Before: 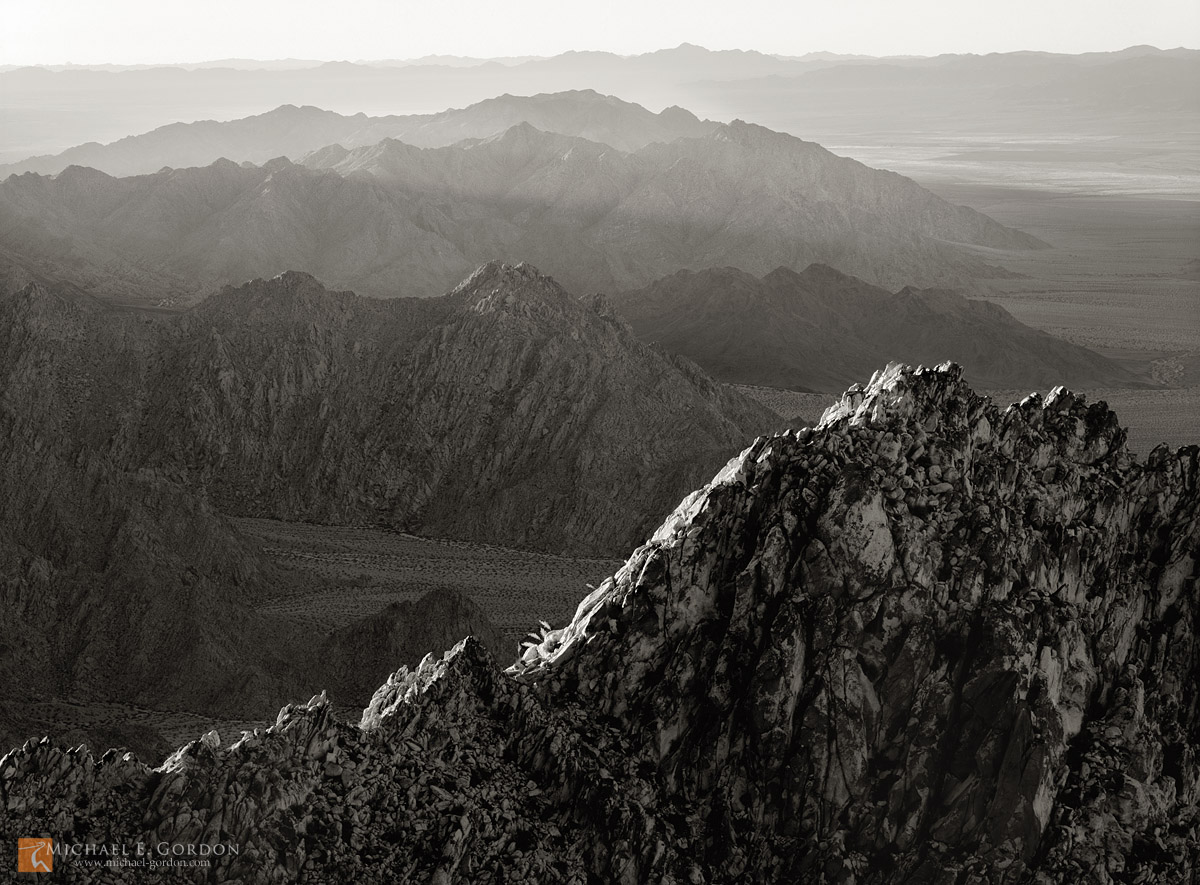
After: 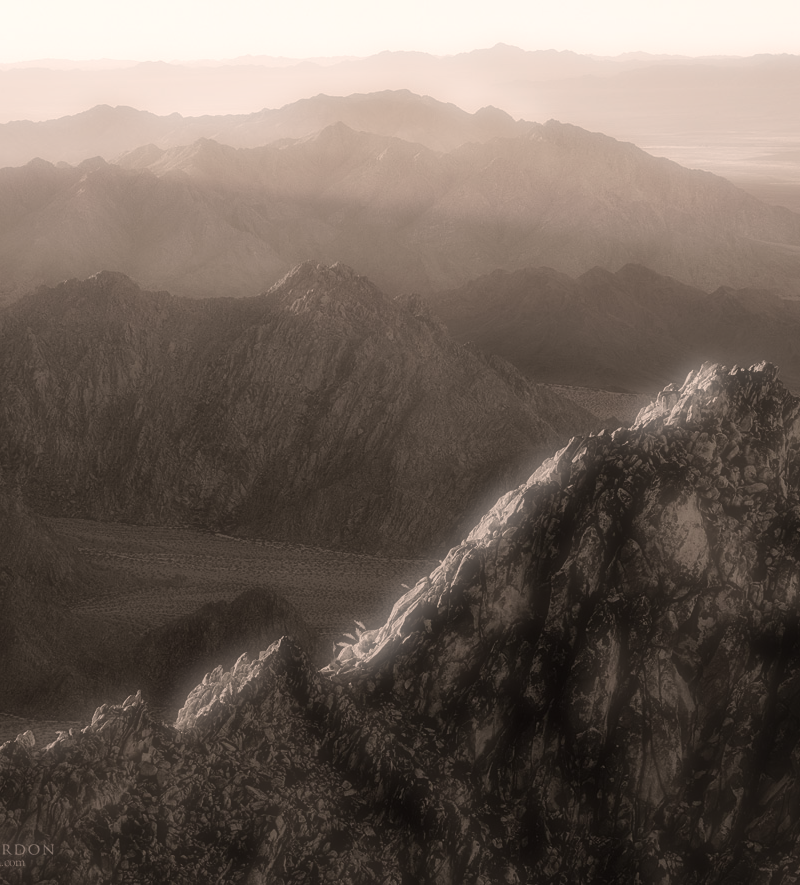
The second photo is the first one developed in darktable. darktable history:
soften: on, module defaults
local contrast: detail 110%
white balance: red 1.127, blue 0.943
crop and rotate: left 15.446%, right 17.836%
